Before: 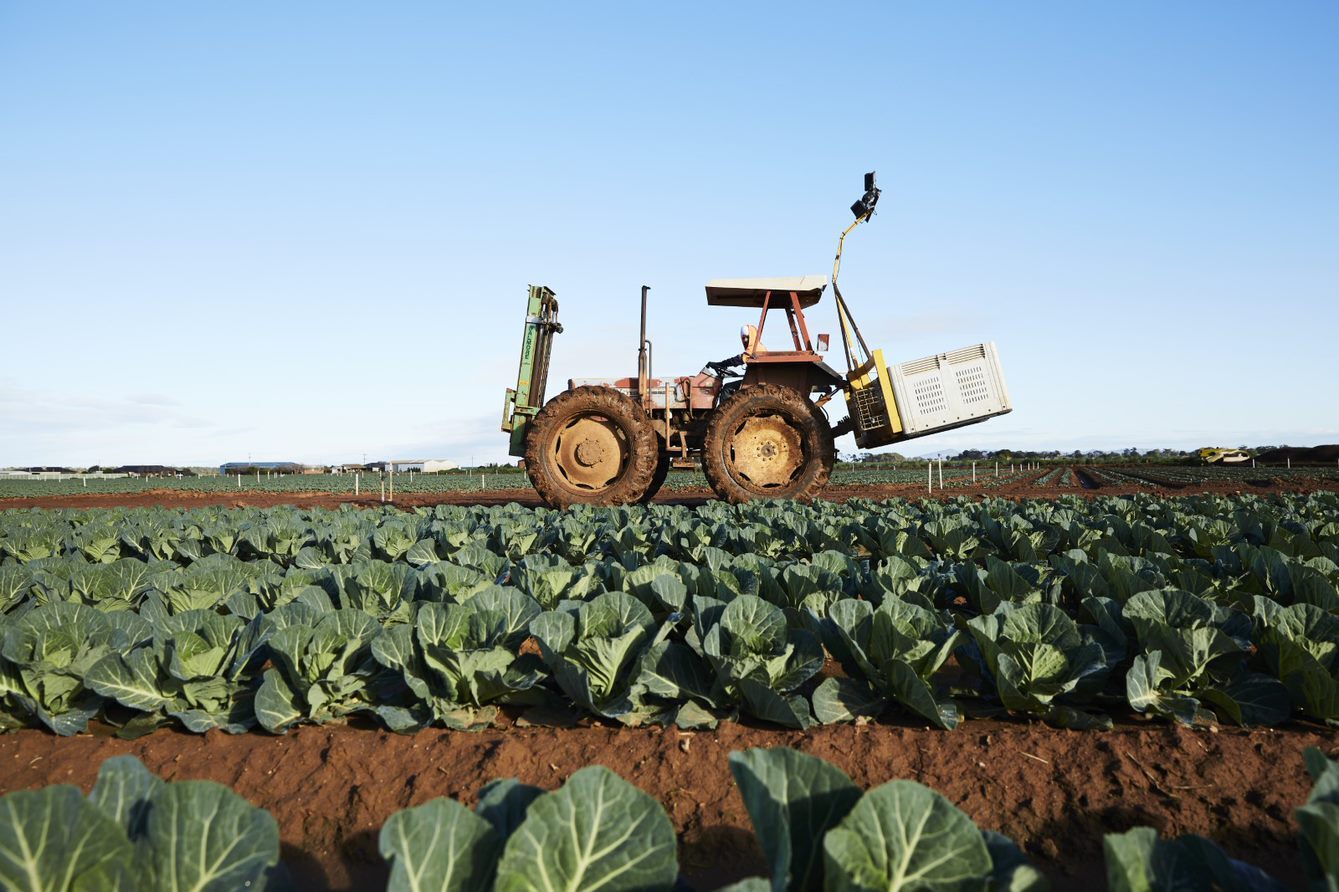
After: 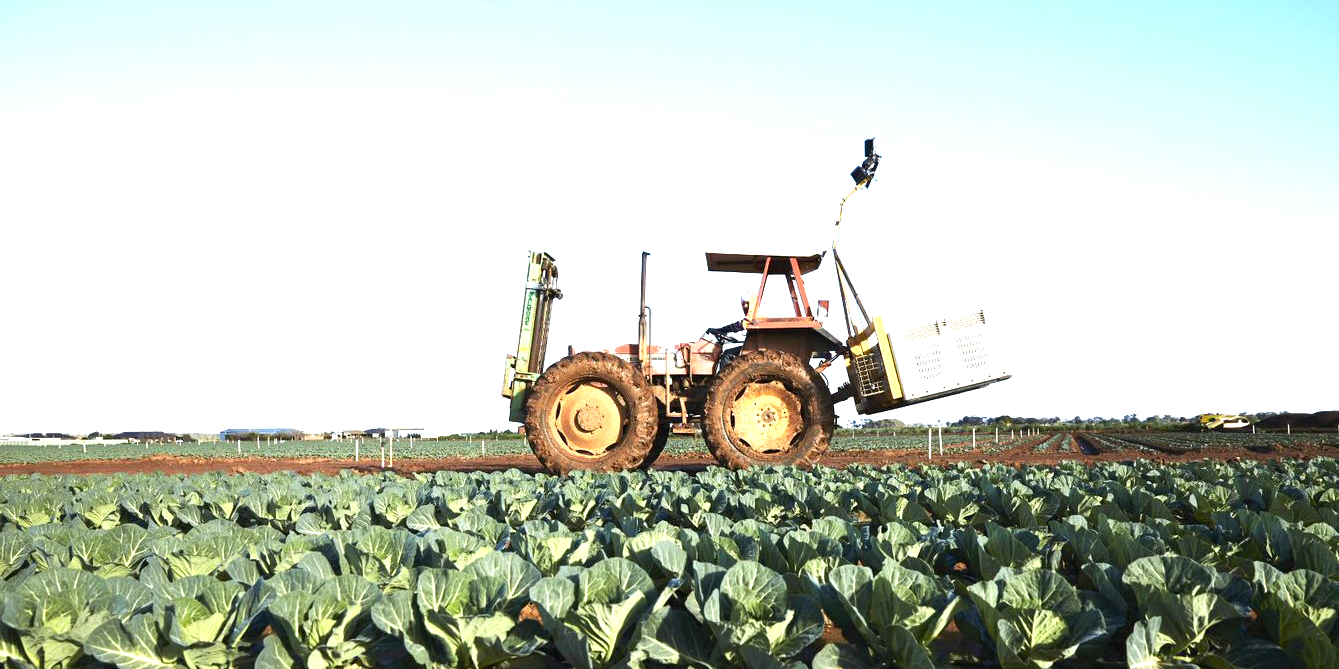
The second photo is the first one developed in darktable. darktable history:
crop: top 3.891%, bottom 21.068%
exposure: exposure 1.165 EV, compensate exposure bias true, compensate highlight preservation false
